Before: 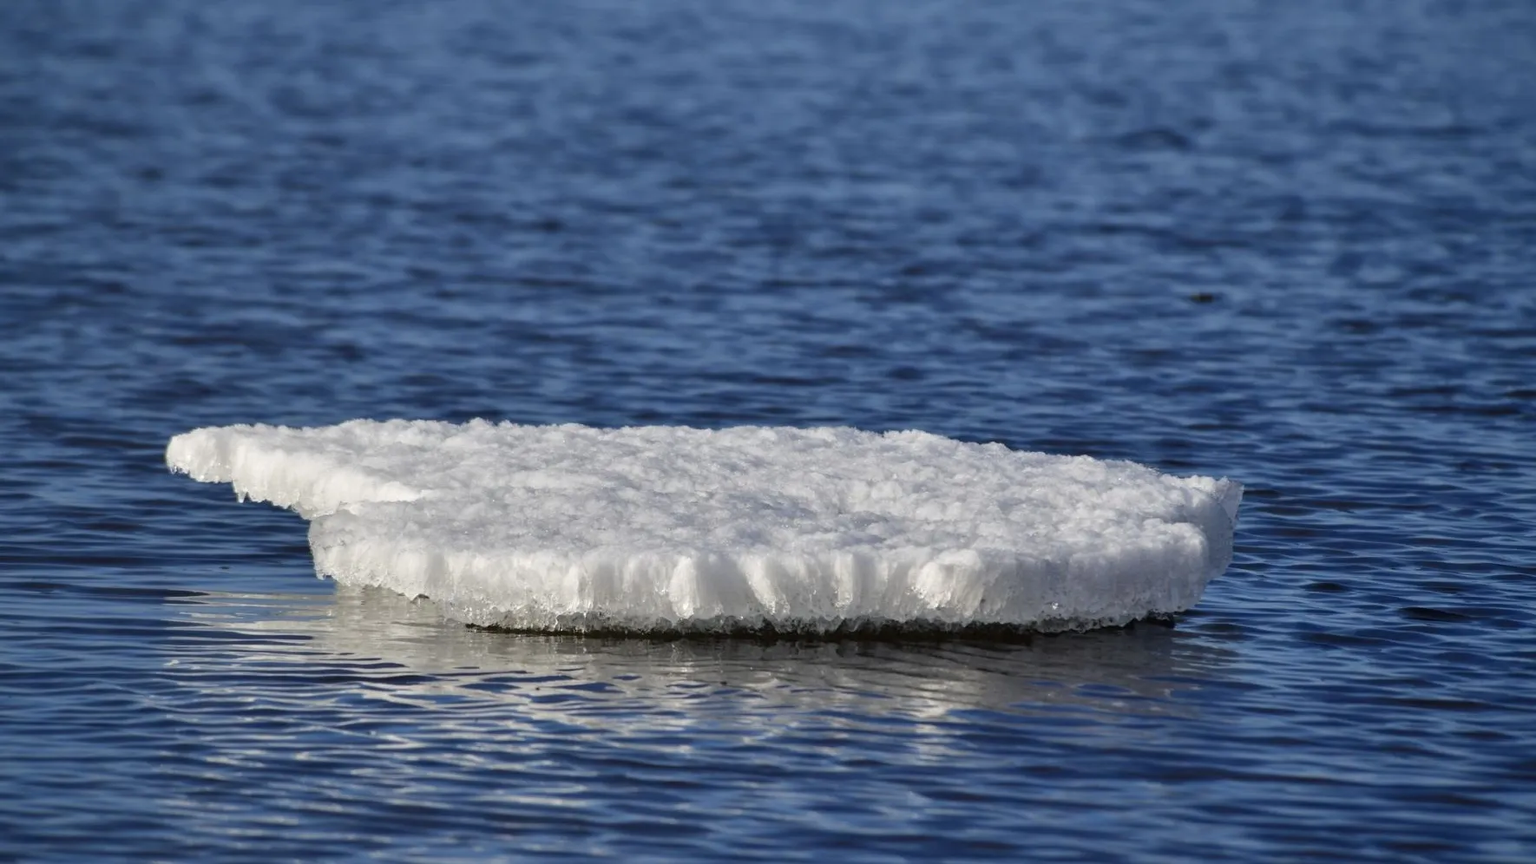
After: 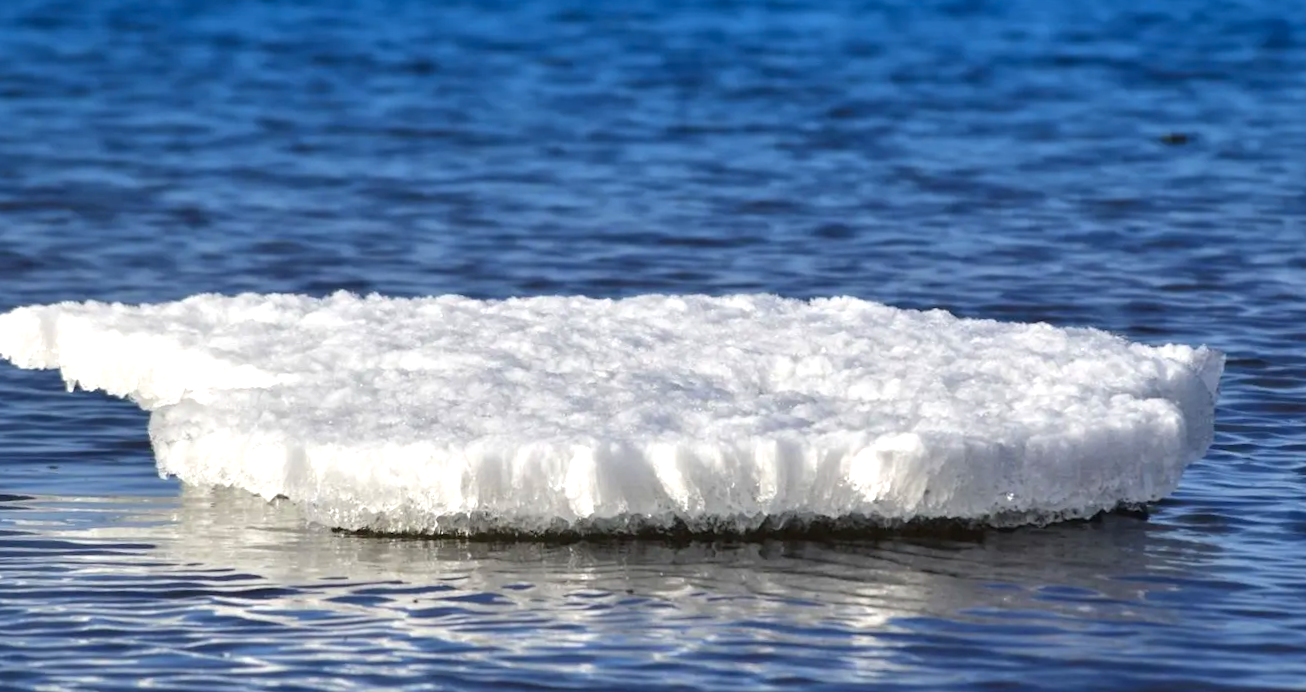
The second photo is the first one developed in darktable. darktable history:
rotate and perspective: rotation -4.25°, automatic cropping off
crop and rotate: angle -3.37°, left 9.79%, top 20.73%, right 12.42%, bottom 11.82%
exposure: black level correction 0, exposure 0.7 EV, compensate exposure bias true, compensate highlight preservation false
graduated density: density 2.02 EV, hardness 44%, rotation 0.374°, offset 8.21, hue 208.8°, saturation 97%
